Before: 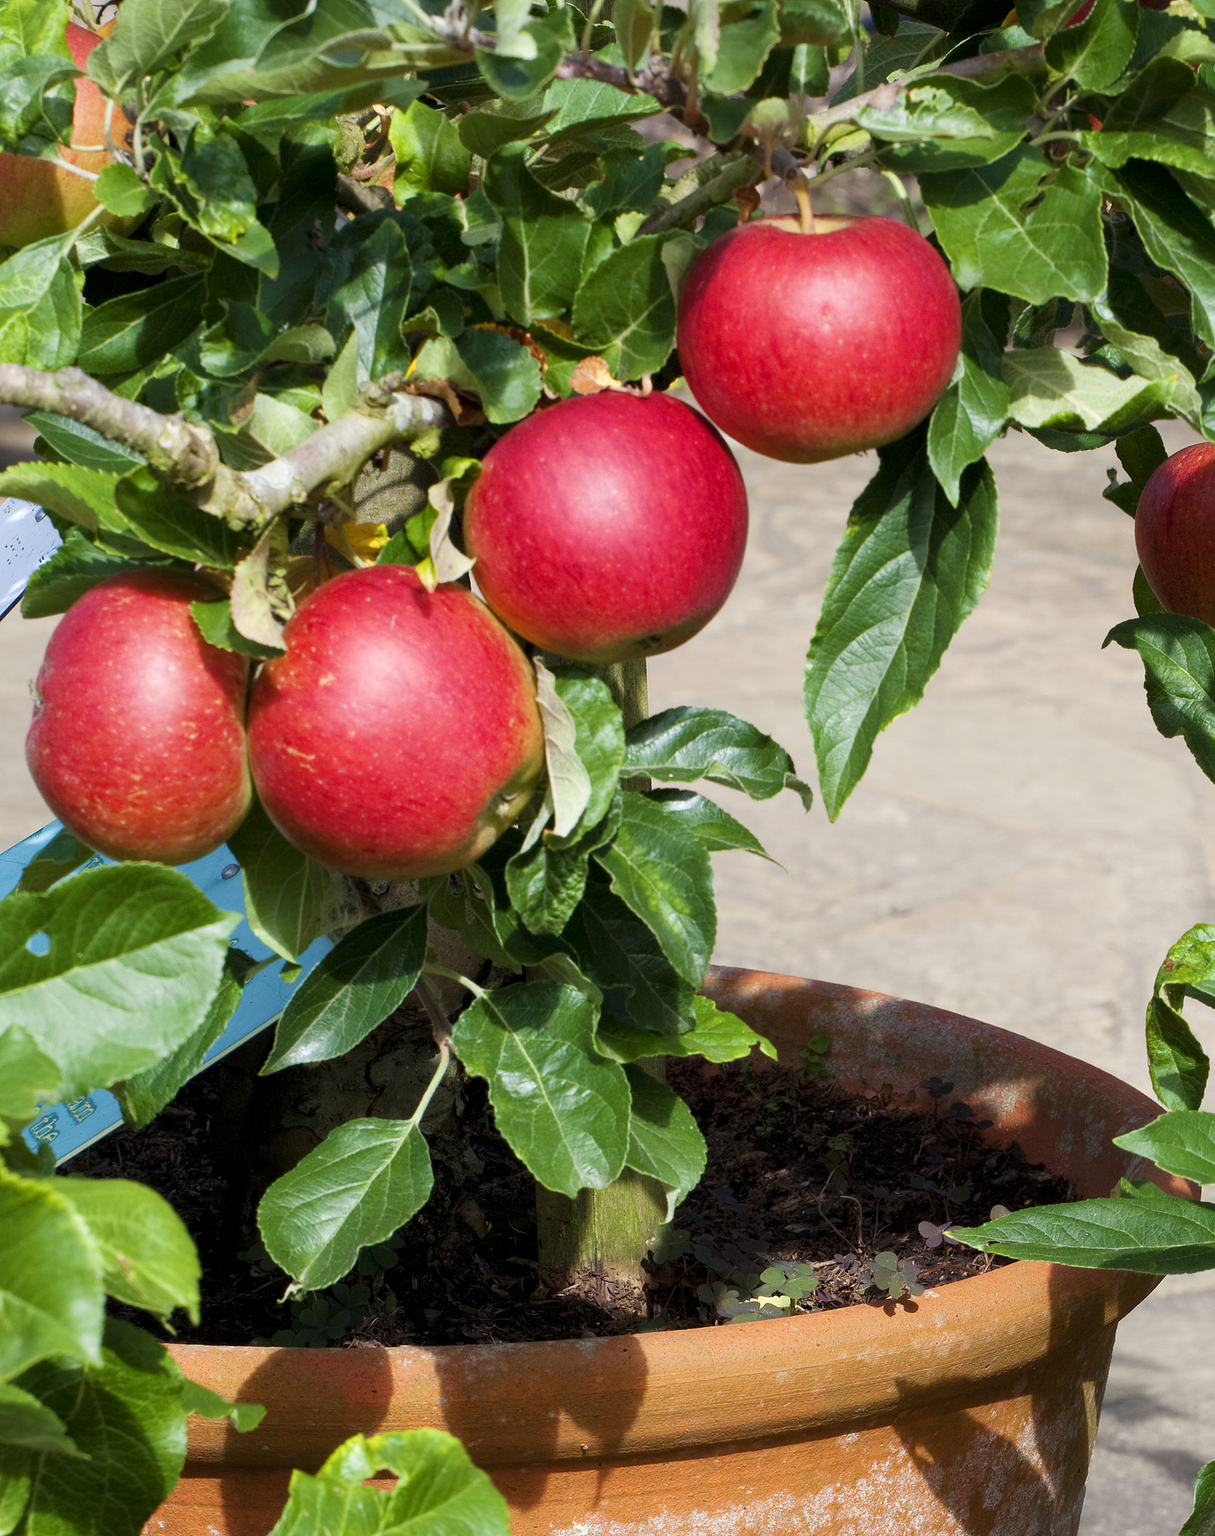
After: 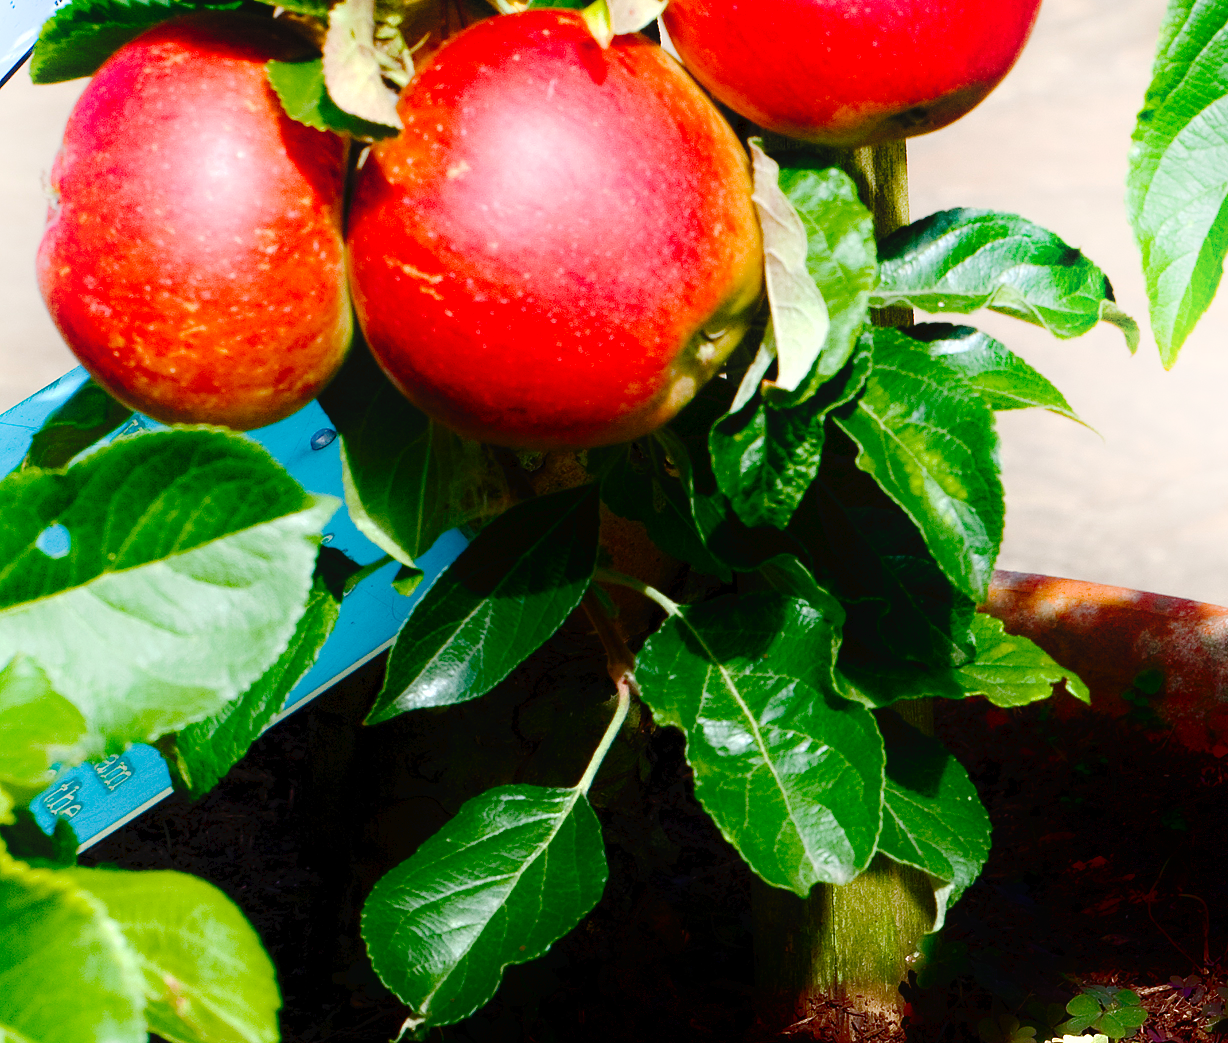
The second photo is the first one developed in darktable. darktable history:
color balance rgb: perceptual saturation grading › global saturation 20%, perceptual saturation grading › highlights -25.413%, perceptual saturation grading › shadows 49.574%, perceptual brilliance grading › highlights 7.709%, perceptual brilliance grading › mid-tones 3.795%, perceptual brilliance grading › shadows 2.173%, global vibrance 9.493%
shadows and highlights: shadows -89.06, highlights 91.17, soften with gaussian
crop: top 36.38%, right 27.929%, bottom 15.16%
tone curve: curves: ch0 [(0, 0) (0.003, 0.041) (0.011, 0.042) (0.025, 0.041) (0.044, 0.043) (0.069, 0.048) (0.1, 0.059) (0.136, 0.079) (0.177, 0.107) (0.224, 0.152) (0.277, 0.235) (0.335, 0.331) (0.399, 0.427) (0.468, 0.512) (0.543, 0.595) (0.623, 0.668) (0.709, 0.736) (0.801, 0.813) (0.898, 0.891) (1, 1)], preserve colors none
